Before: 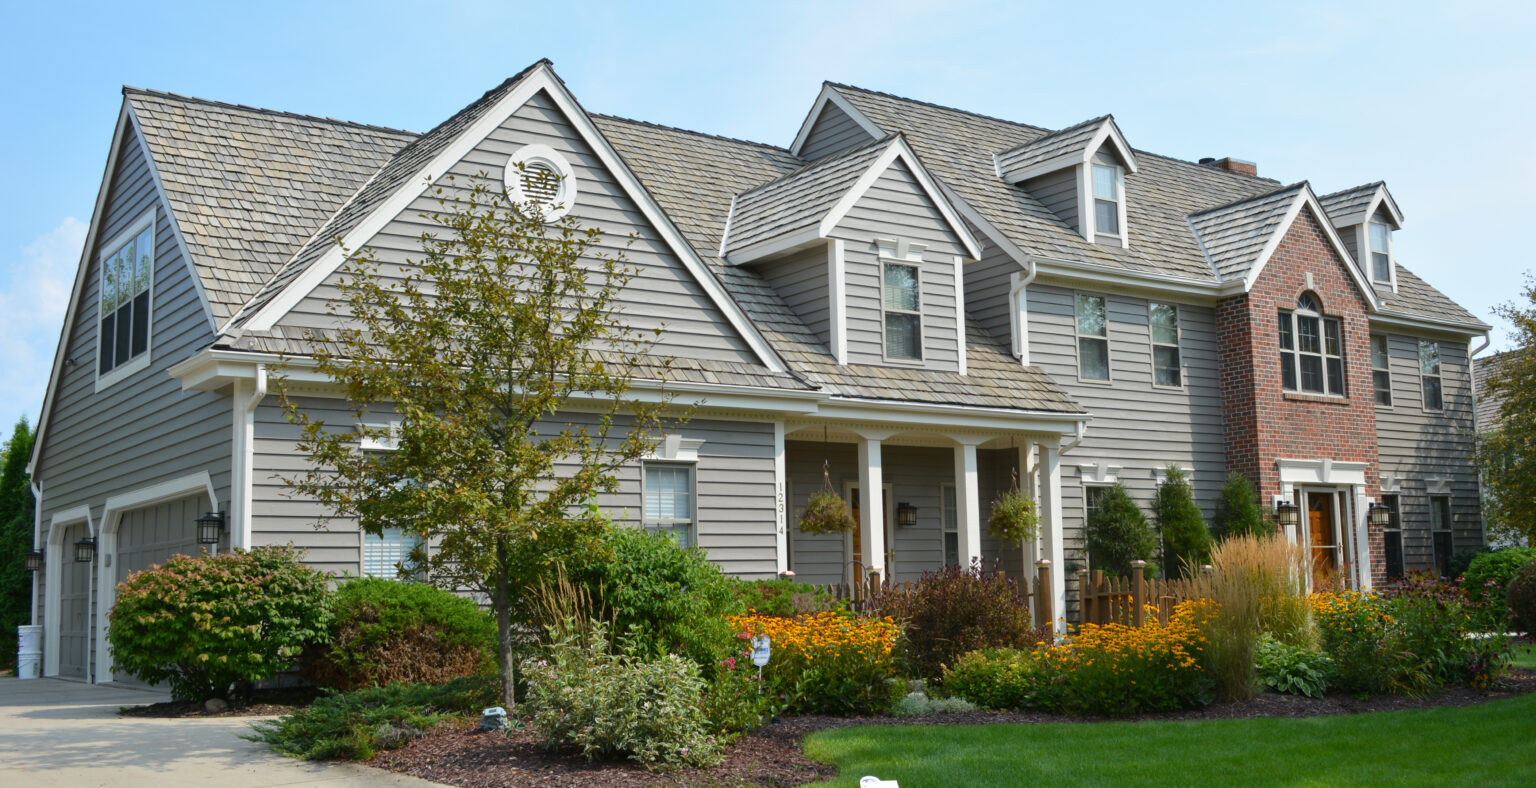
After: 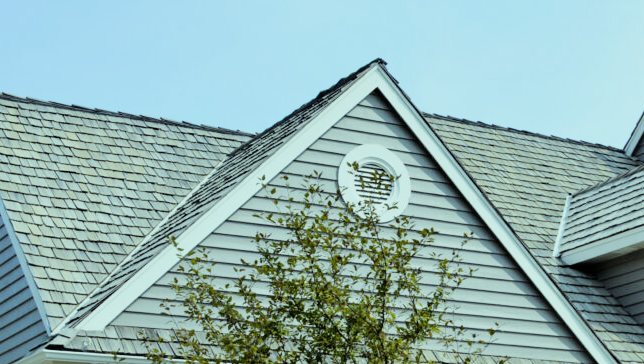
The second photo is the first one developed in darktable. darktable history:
color balance: mode lift, gamma, gain (sRGB), lift [0.997, 0.979, 1.021, 1.011], gamma [1, 1.084, 0.916, 0.998], gain [1, 0.87, 1.13, 1.101], contrast 4.55%, contrast fulcrum 38.24%, output saturation 104.09%
filmic rgb: black relative exposure -5 EV, hardness 2.88, contrast 1.3, highlights saturation mix -30%
crop and rotate: left 10.817%, top 0.062%, right 47.194%, bottom 53.626%
